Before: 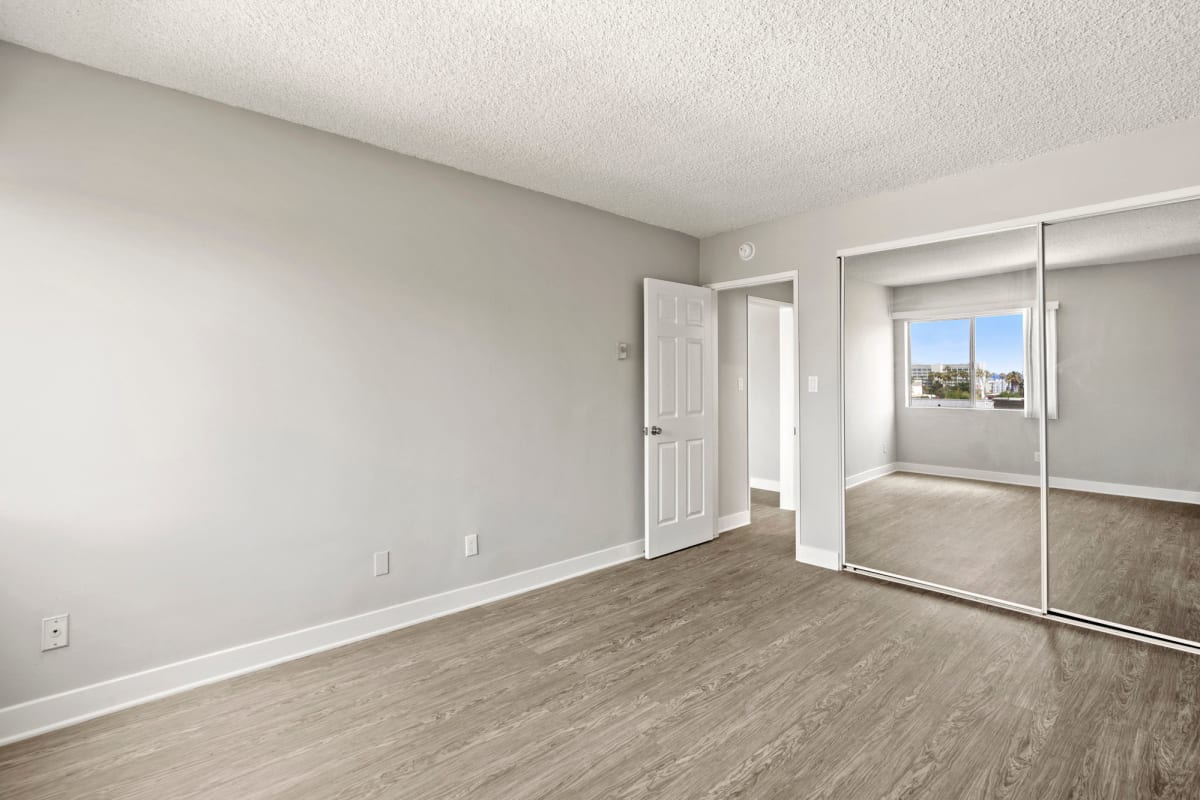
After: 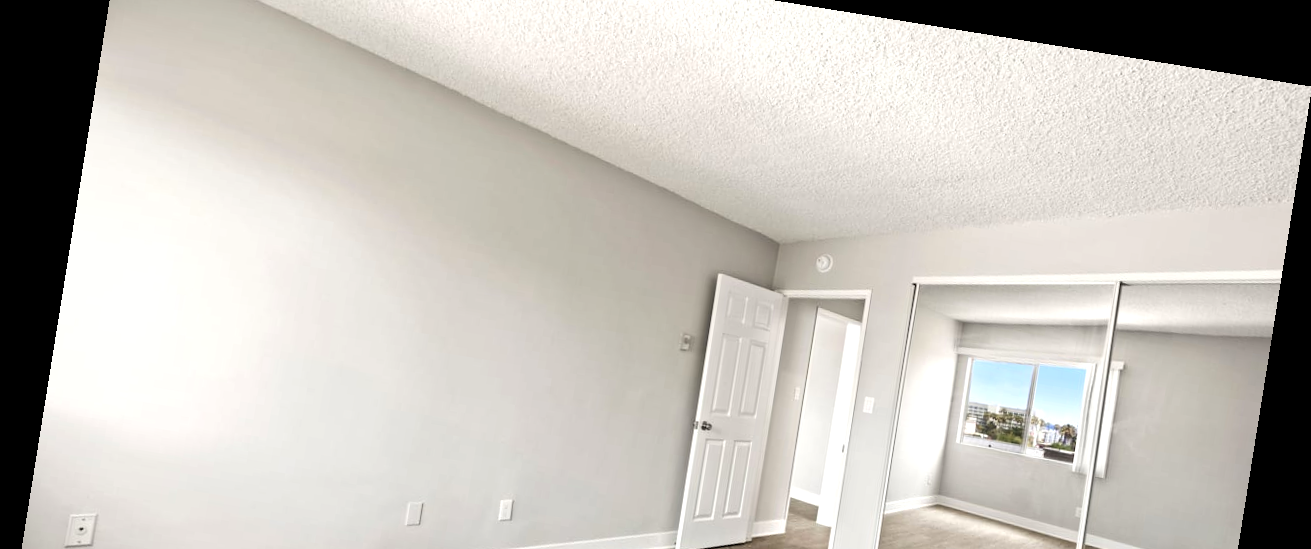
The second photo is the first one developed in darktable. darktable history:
crop and rotate: top 10.605%, bottom 33.274%
tone equalizer: -8 EV -0.417 EV, -7 EV -0.389 EV, -6 EV -0.333 EV, -5 EV -0.222 EV, -3 EV 0.222 EV, -2 EV 0.333 EV, -1 EV 0.389 EV, +0 EV 0.417 EV, edges refinement/feathering 500, mask exposure compensation -1.57 EV, preserve details no
rotate and perspective: rotation 9.12°, automatic cropping off
